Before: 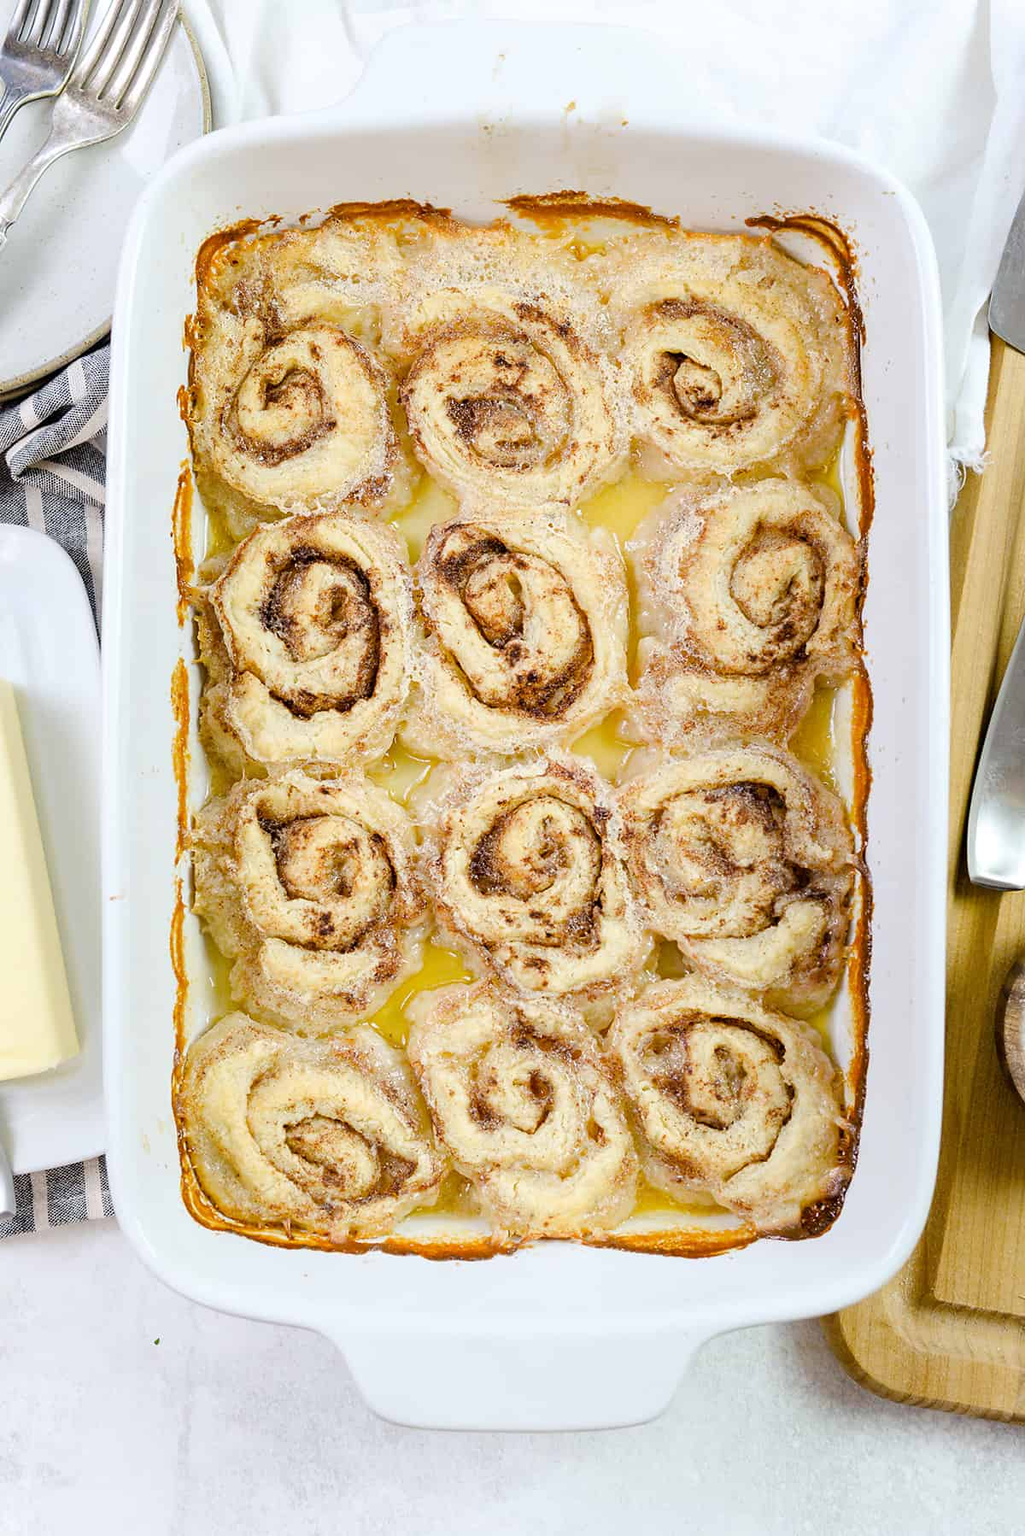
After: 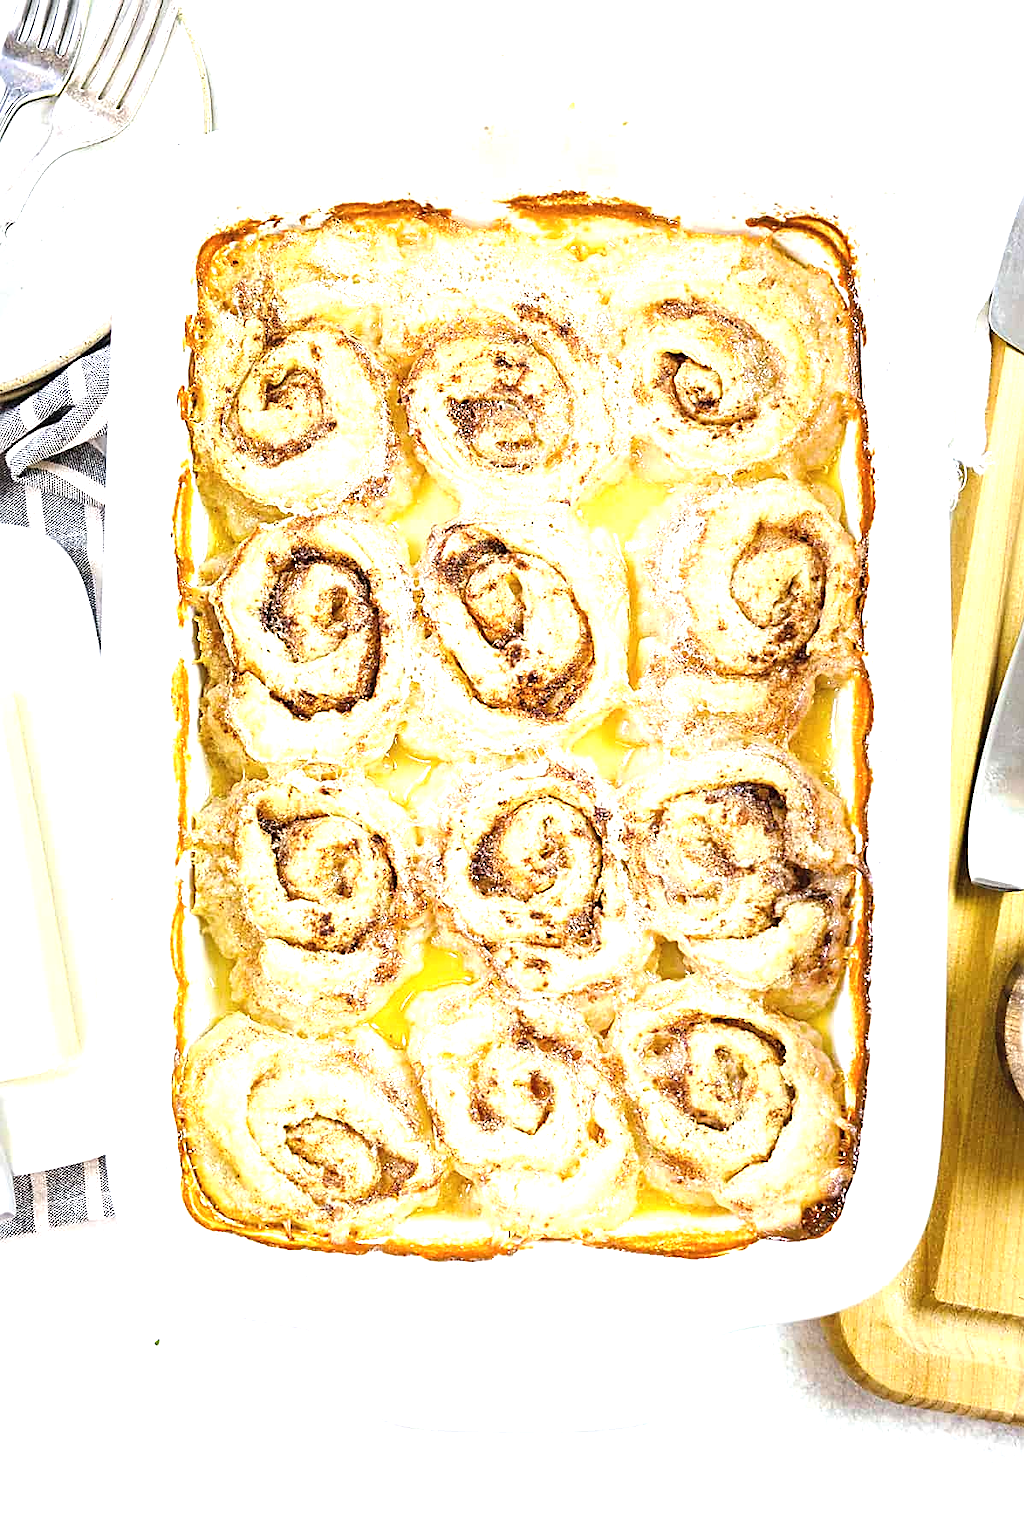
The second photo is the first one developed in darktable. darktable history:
exposure: black level correction -0.002, exposure 1.115 EV, compensate highlight preservation false
sharpen: on, module defaults
